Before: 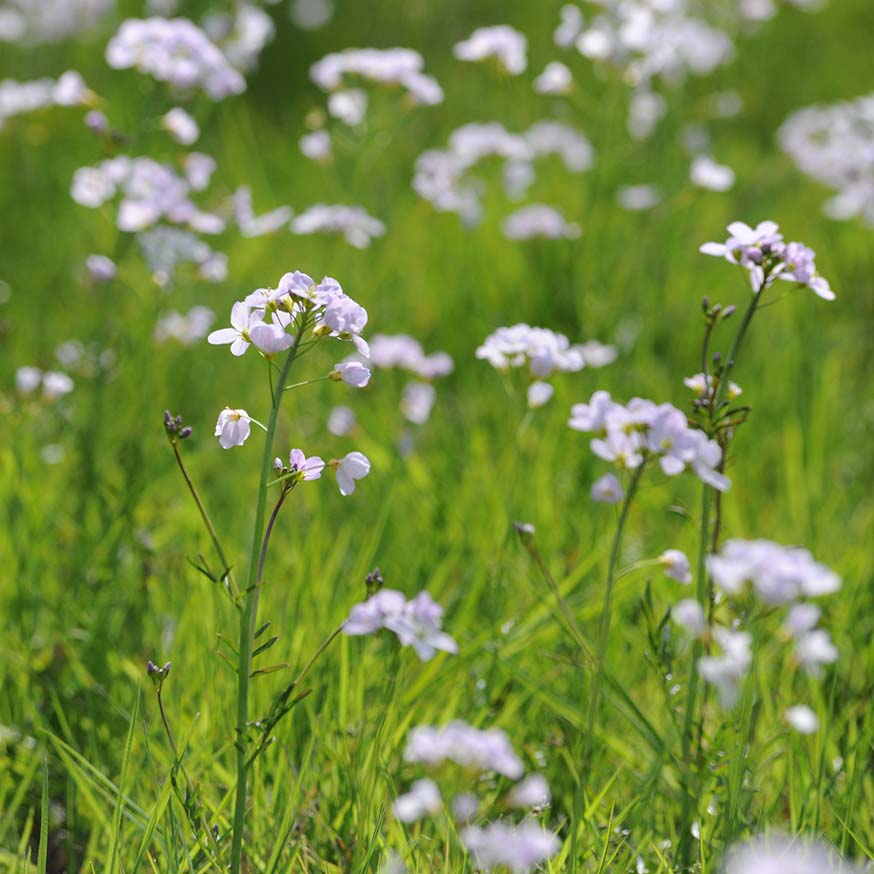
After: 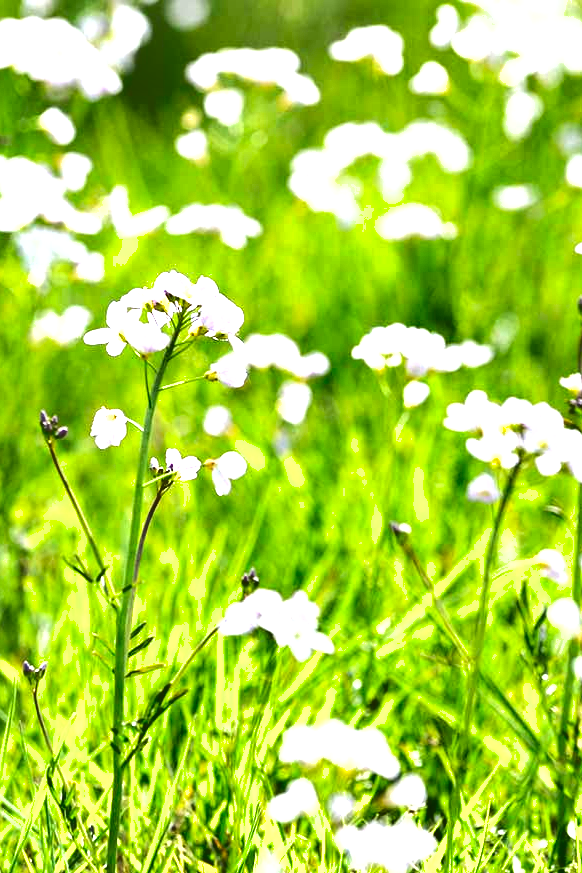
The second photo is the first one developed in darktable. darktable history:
crop and rotate: left 14.385%, right 18.948%
exposure: black level correction 0.001, exposure 1.735 EV, compensate highlight preservation false
shadows and highlights: white point adjustment 1, soften with gaussian
